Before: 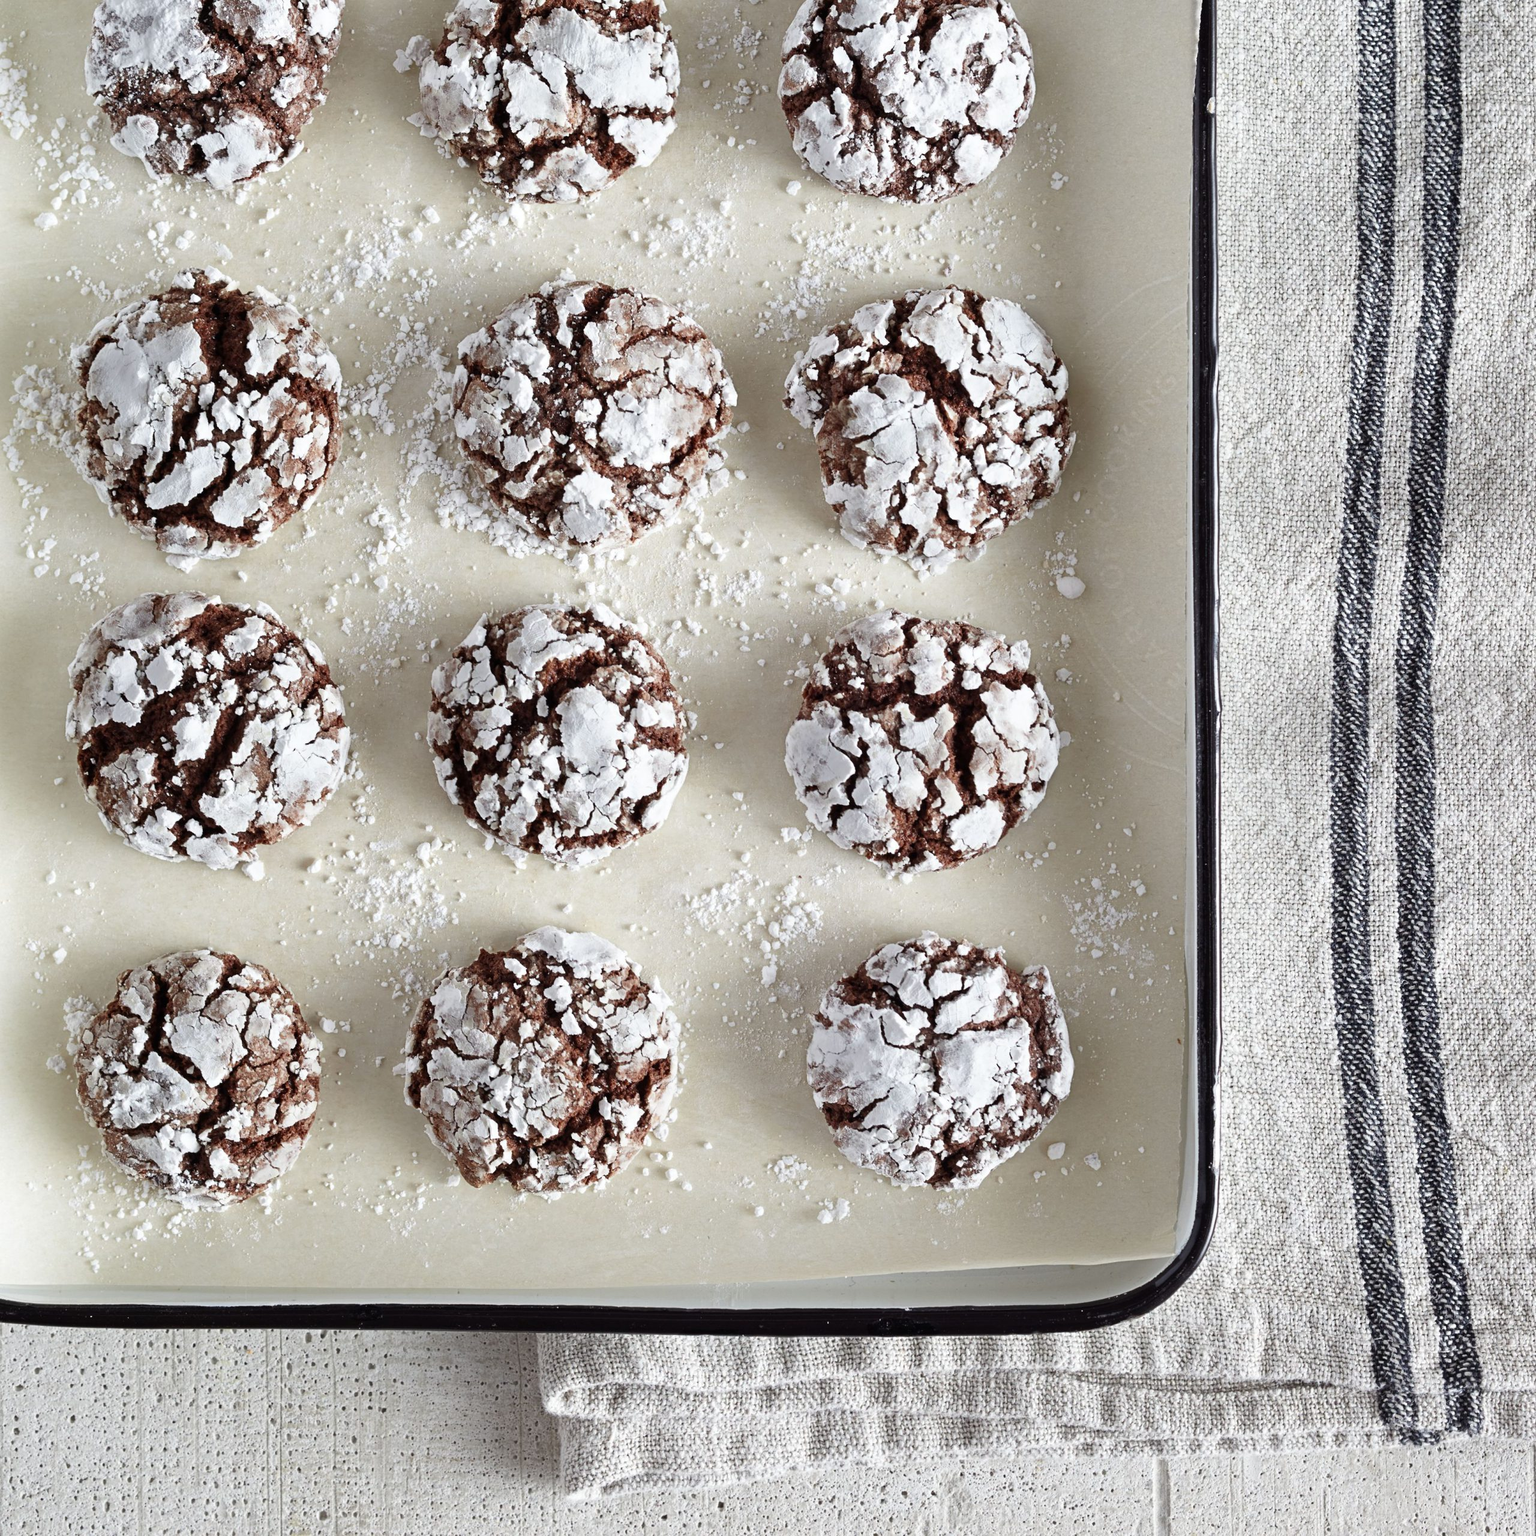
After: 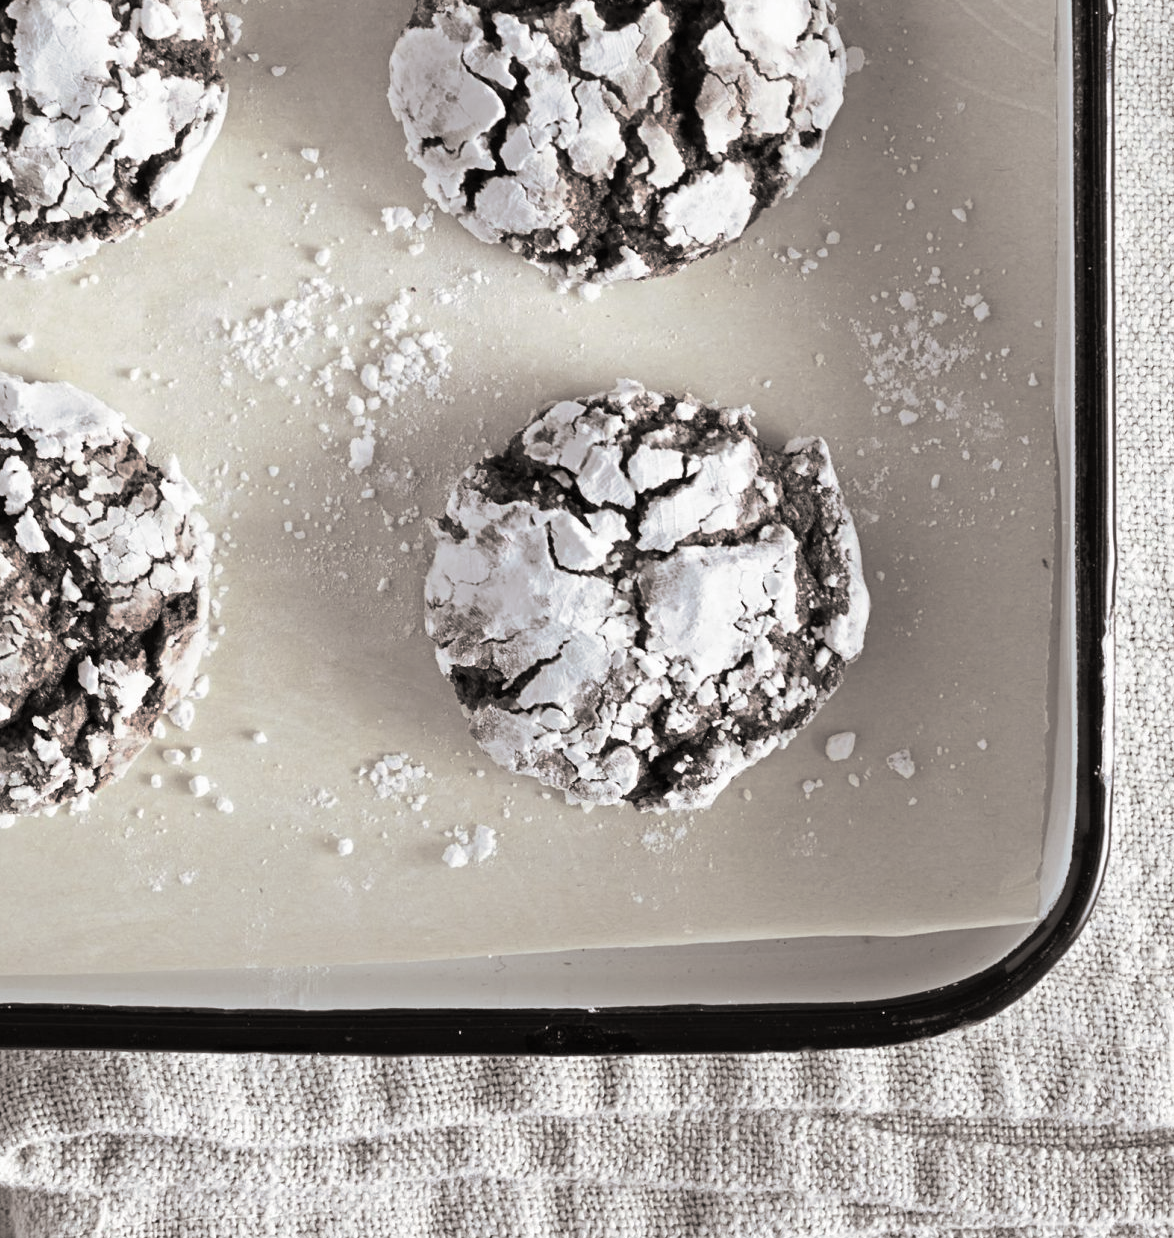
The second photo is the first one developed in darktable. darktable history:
crop: left 35.976%, top 45.819%, right 18.162%, bottom 5.807%
split-toning: shadows › hue 26°, shadows › saturation 0.09, highlights › hue 40°, highlights › saturation 0.18, balance -63, compress 0%
